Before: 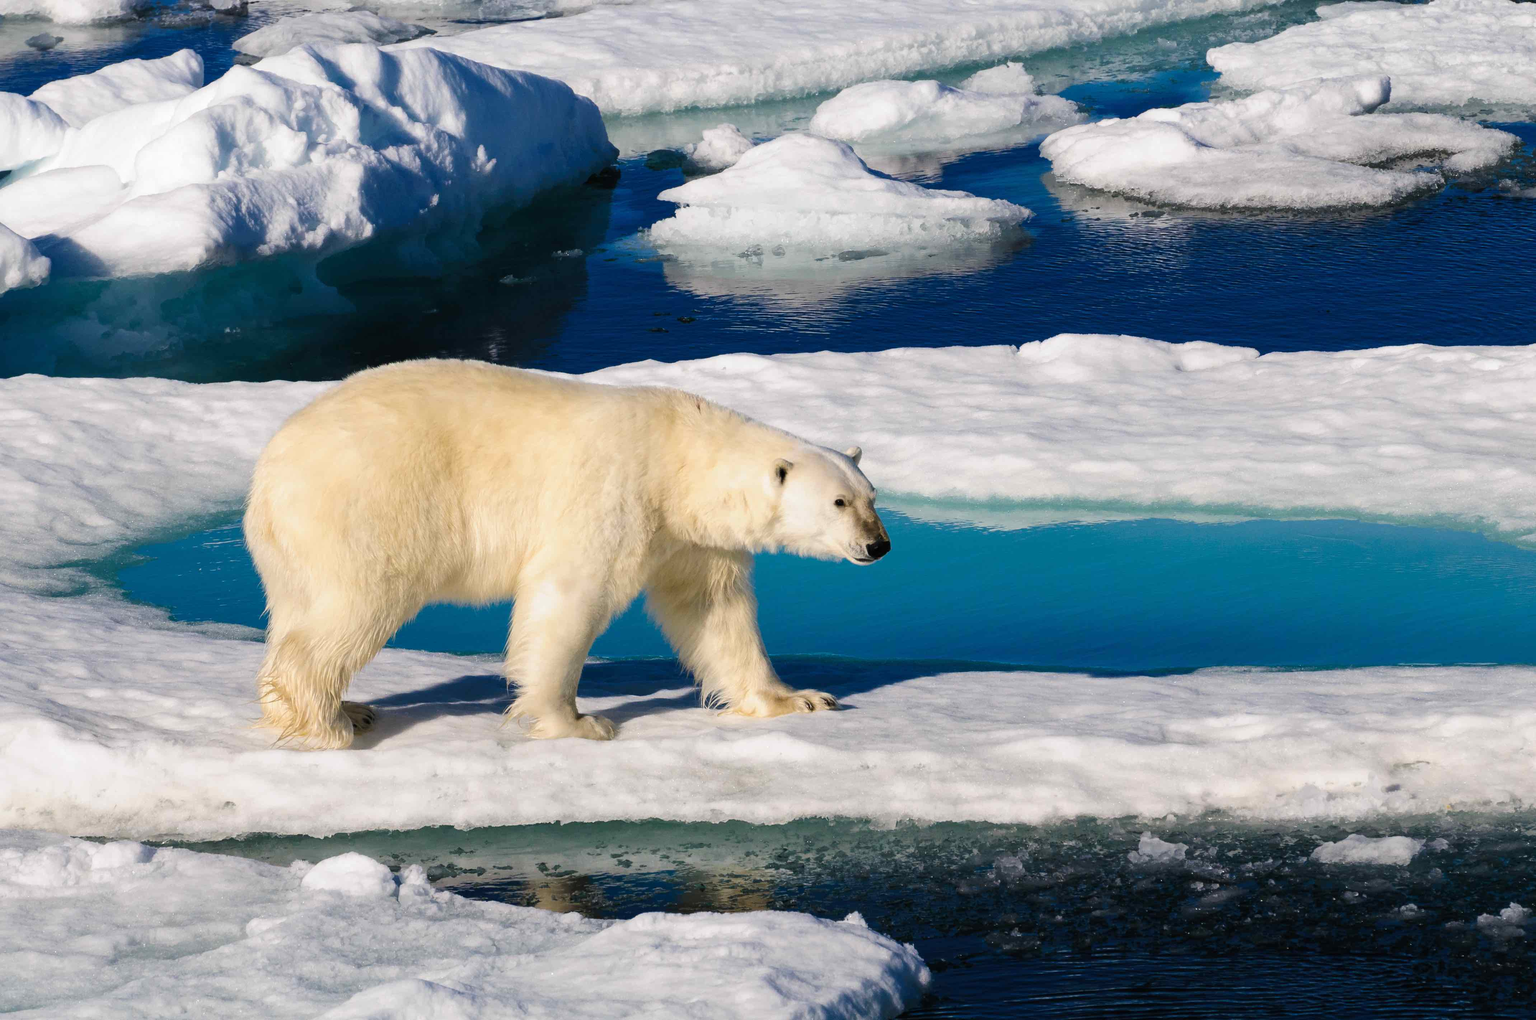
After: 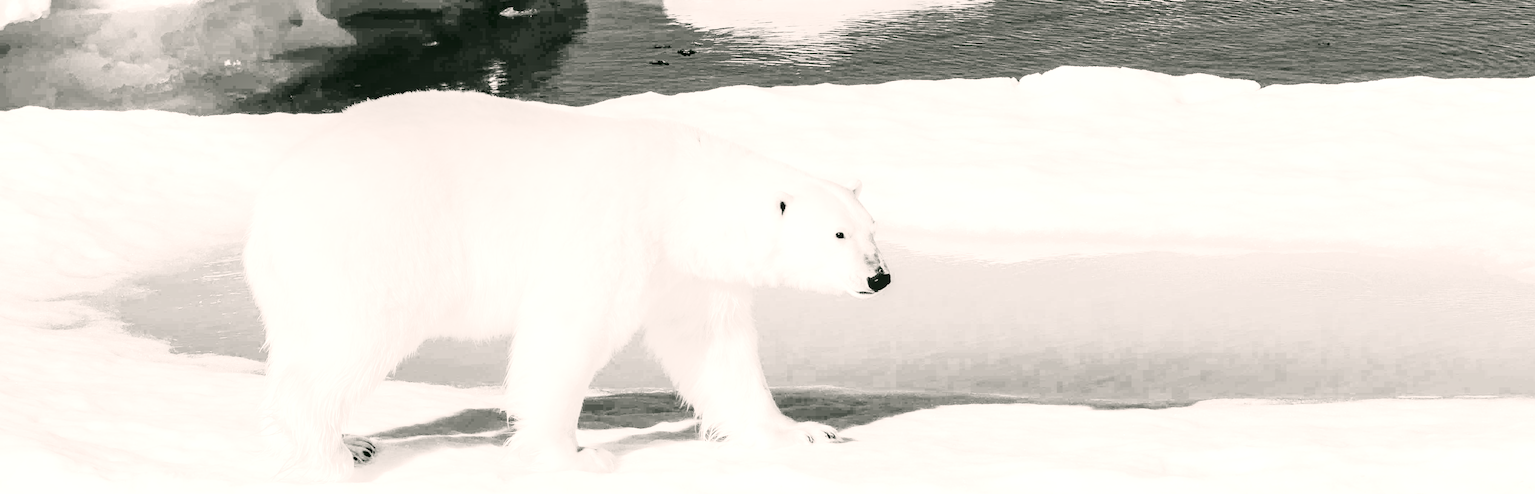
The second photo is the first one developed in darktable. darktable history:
local contrast: on, module defaults
crop and rotate: top 26.269%, bottom 25.192%
color correction: highlights a* 4.01, highlights b* 4.94, shadows a* -7.72, shadows b* 4.53
contrast brightness saturation: contrast -0.03, brightness -0.599, saturation -0.997
tone equalizer: -7 EV 0.142 EV, -6 EV 0.561 EV, -5 EV 1.14 EV, -4 EV 1.33 EV, -3 EV 1.12 EV, -2 EV 0.6 EV, -1 EV 0.155 EV, edges refinement/feathering 500, mask exposure compensation -1.57 EV, preserve details no
exposure: black level correction 0, exposure 1.889 EV, compensate exposure bias true, compensate highlight preservation false
base curve: curves: ch0 [(0, 0) (0.007, 0.004) (0.027, 0.03) (0.046, 0.07) (0.207, 0.54) (0.442, 0.872) (0.673, 0.972) (1, 1)]
